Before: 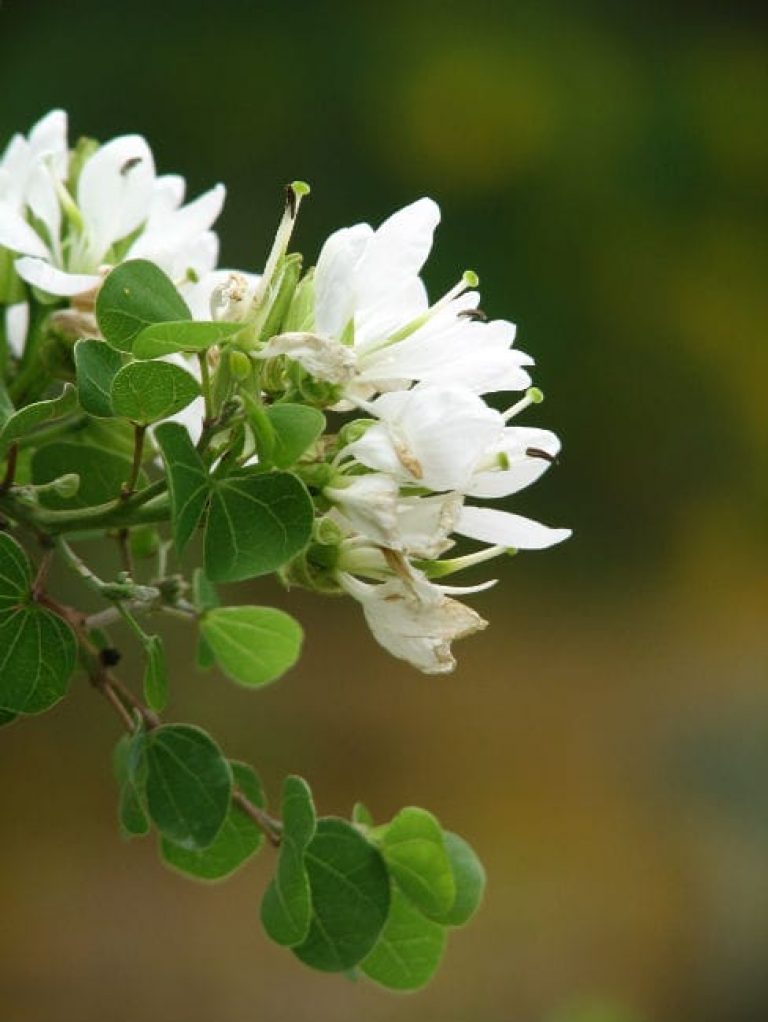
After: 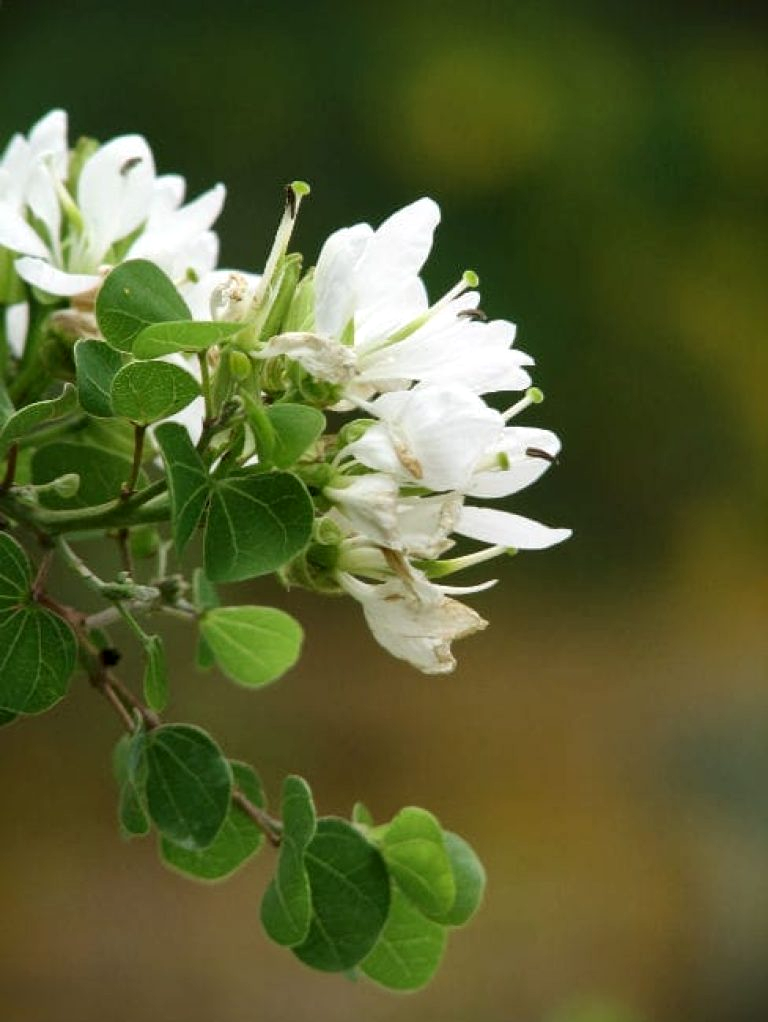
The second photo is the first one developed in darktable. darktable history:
local contrast: mode bilateral grid, contrast 21, coarseness 51, detail 132%, midtone range 0.2
